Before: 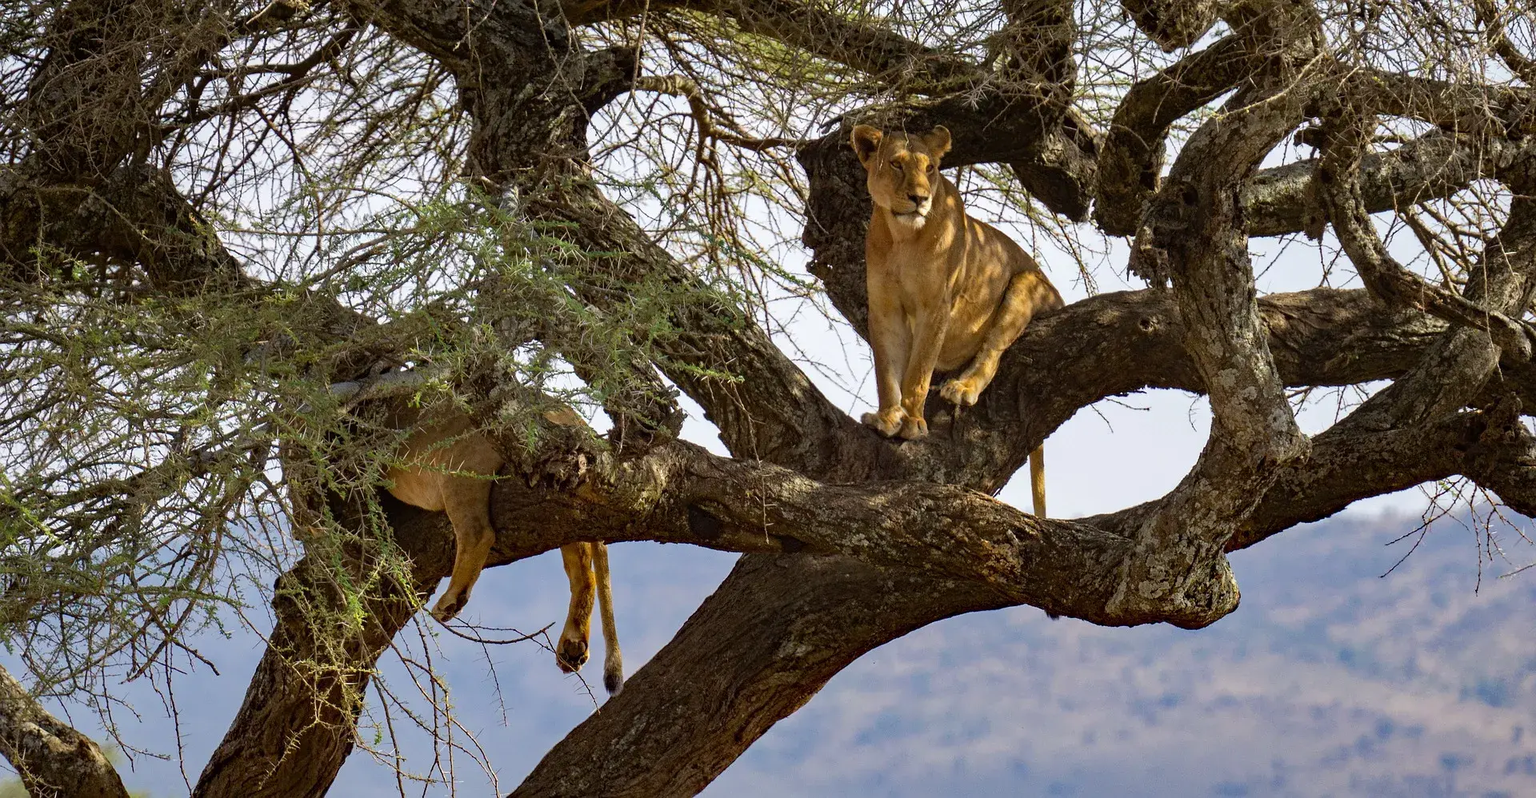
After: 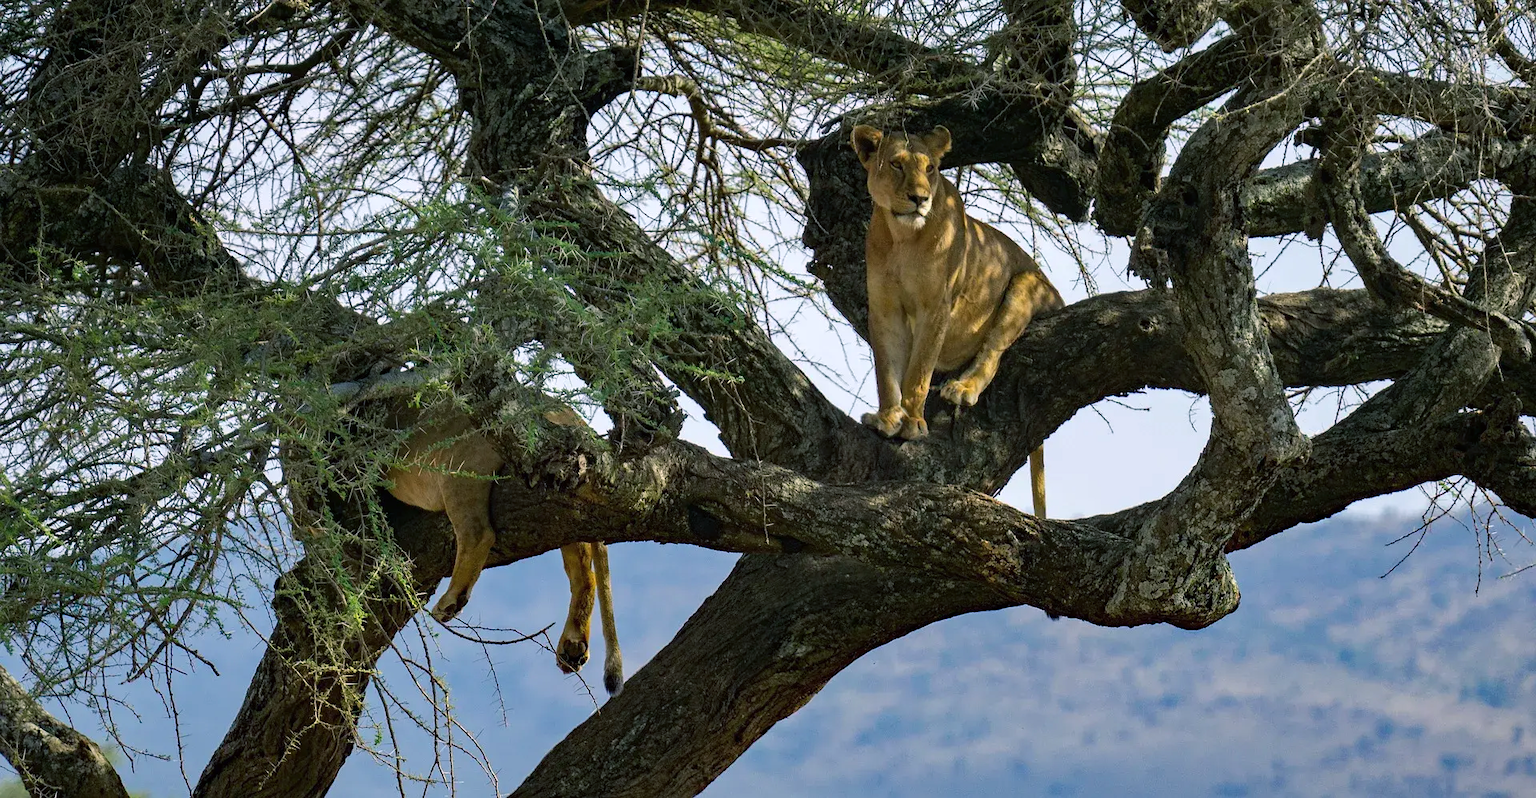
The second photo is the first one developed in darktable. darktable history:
color balance rgb: power › luminance -7.631%, power › chroma 2.281%, power › hue 222.64°, perceptual saturation grading › global saturation -0.021%, global vibrance 20%
